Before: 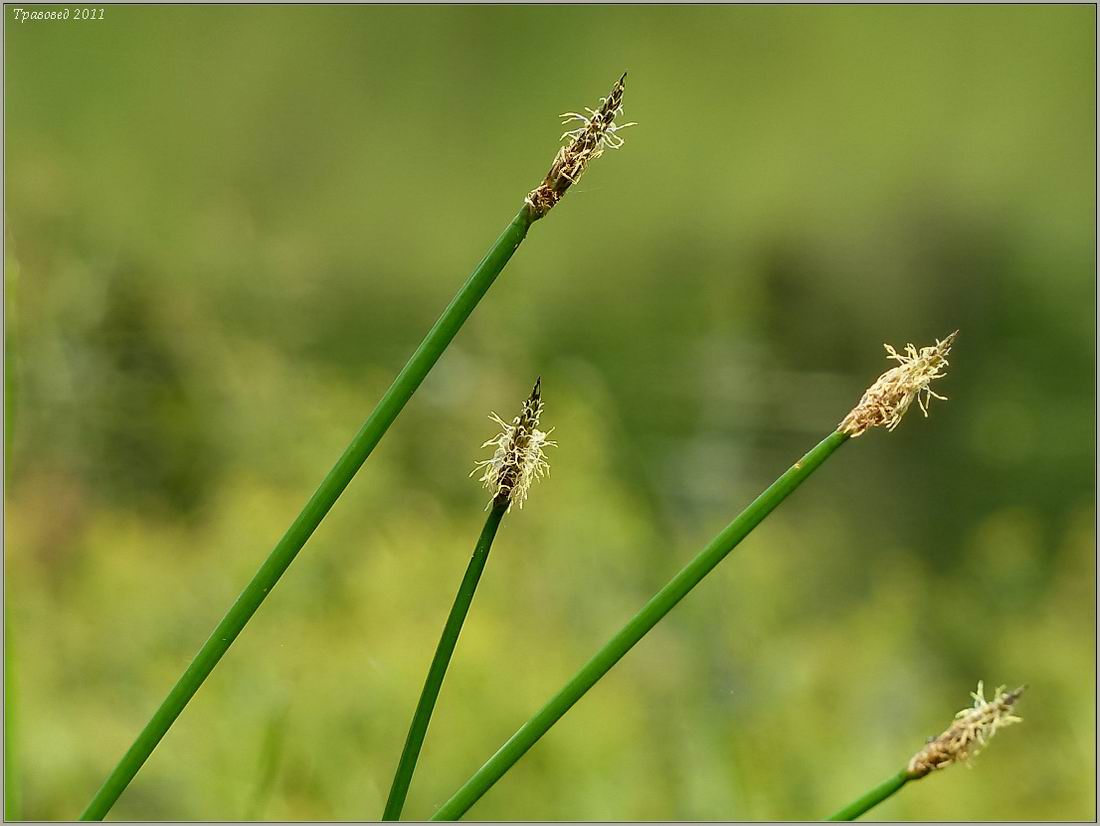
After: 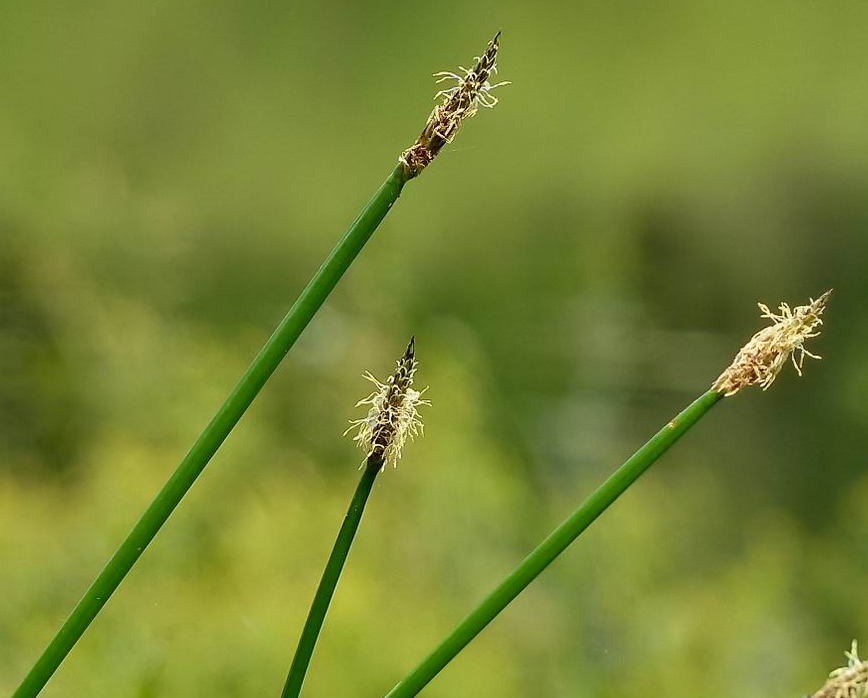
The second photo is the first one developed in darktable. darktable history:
crop: left 11.514%, top 4.992%, right 9.563%, bottom 10.48%
shadows and highlights: radius 118.44, shadows 41.63, highlights -61.88, soften with gaussian
